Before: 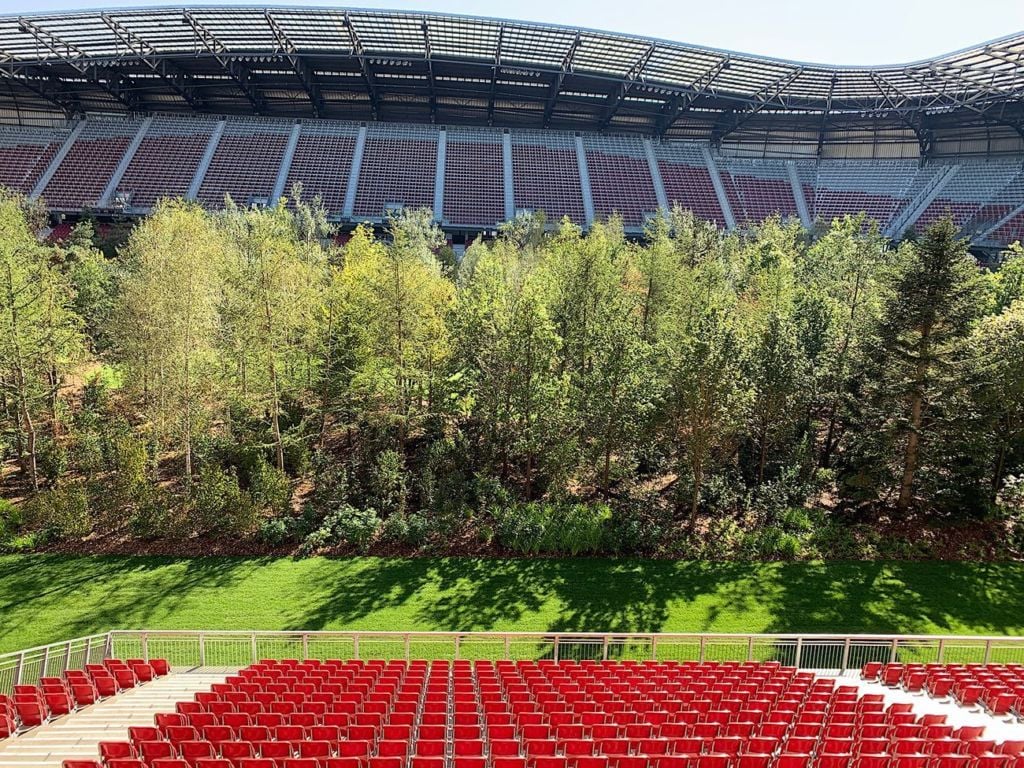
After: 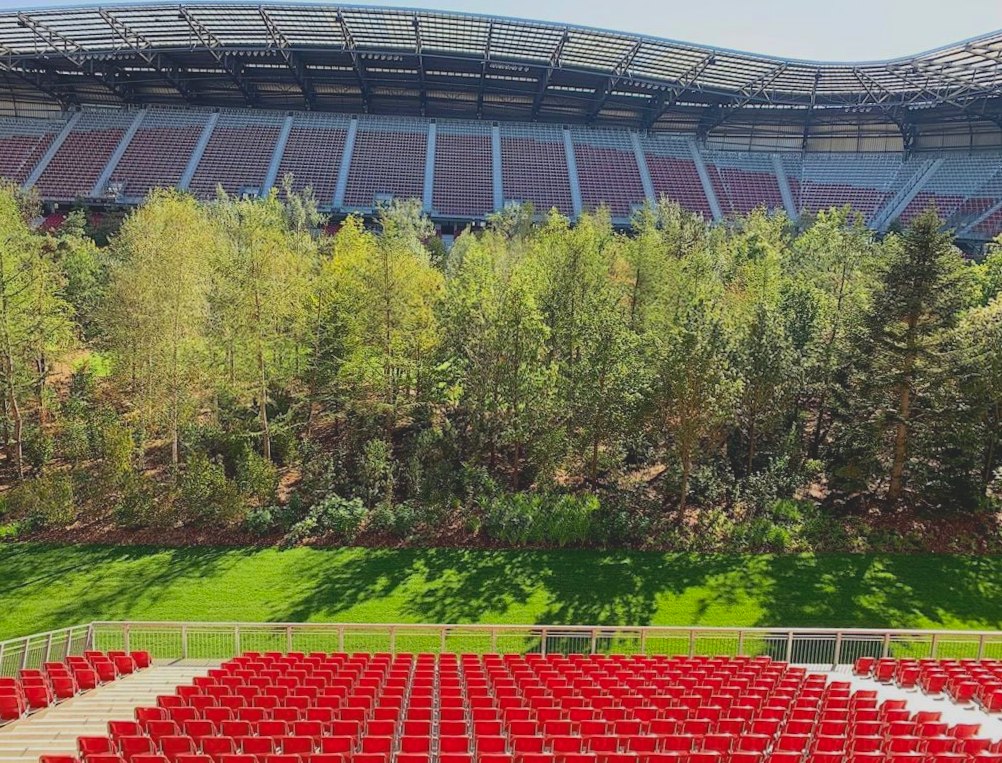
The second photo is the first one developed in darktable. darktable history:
rotate and perspective: rotation 0.226°, lens shift (vertical) -0.042, crop left 0.023, crop right 0.982, crop top 0.006, crop bottom 0.994
color balance rgb: perceptual saturation grading › global saturation -1%
lowpass: radius 0.1, contrast 0.85, saturation 1.1, unbound 0
contrast brightness saturation: contrast -0.11
haze removal: compatibility mode true, adaptive false
